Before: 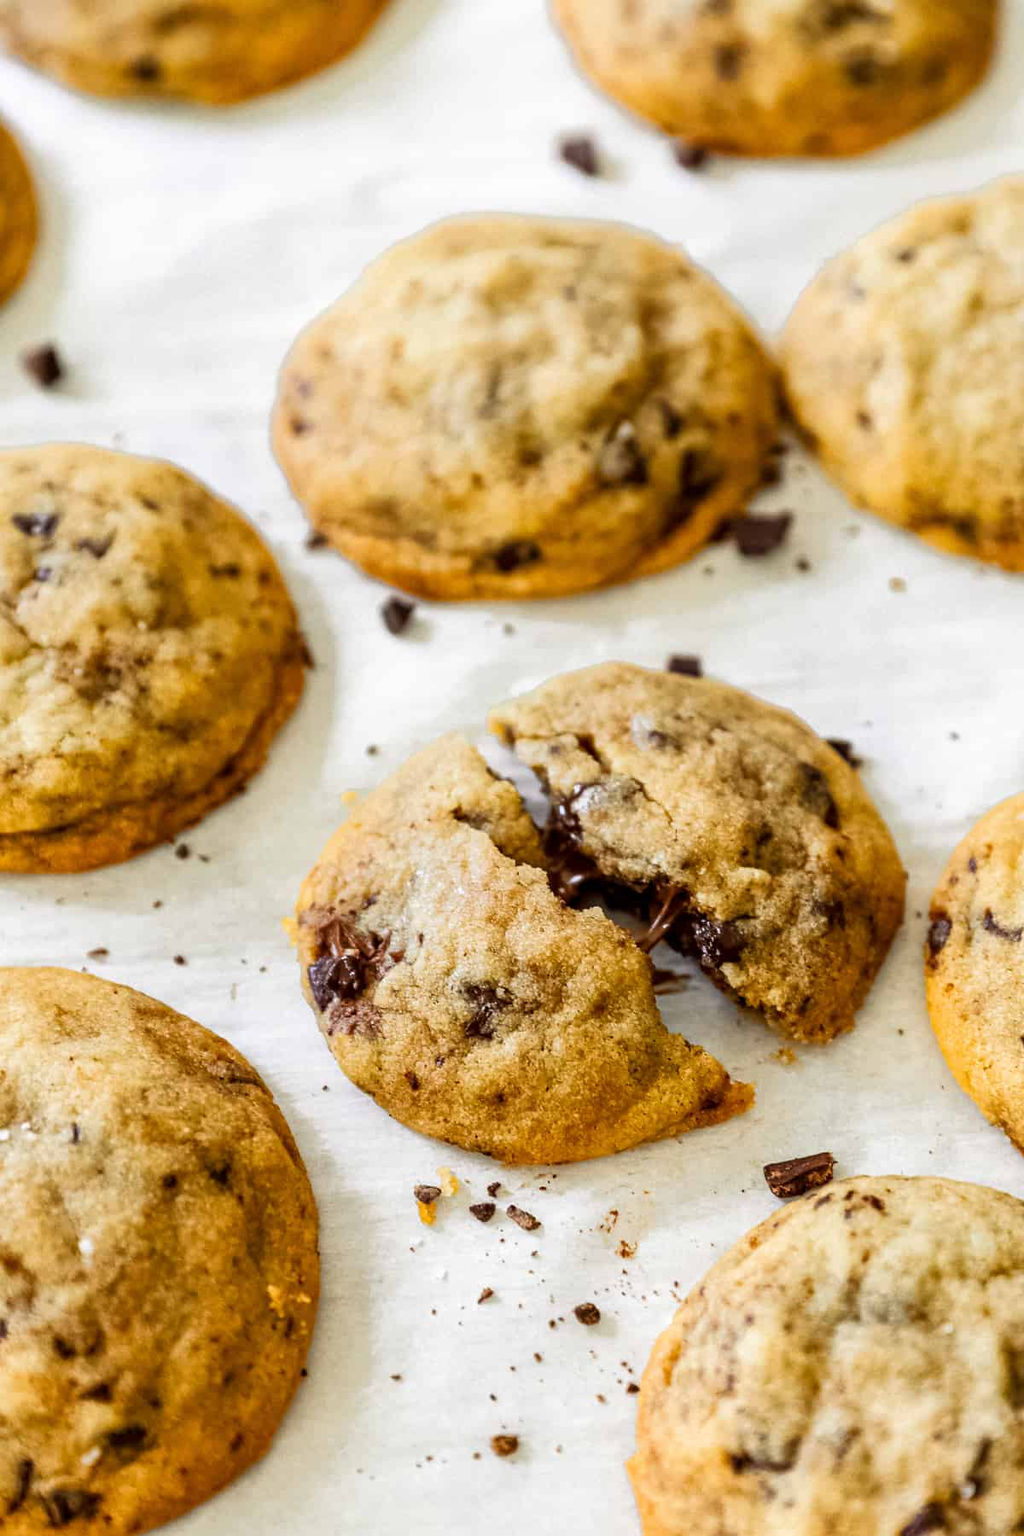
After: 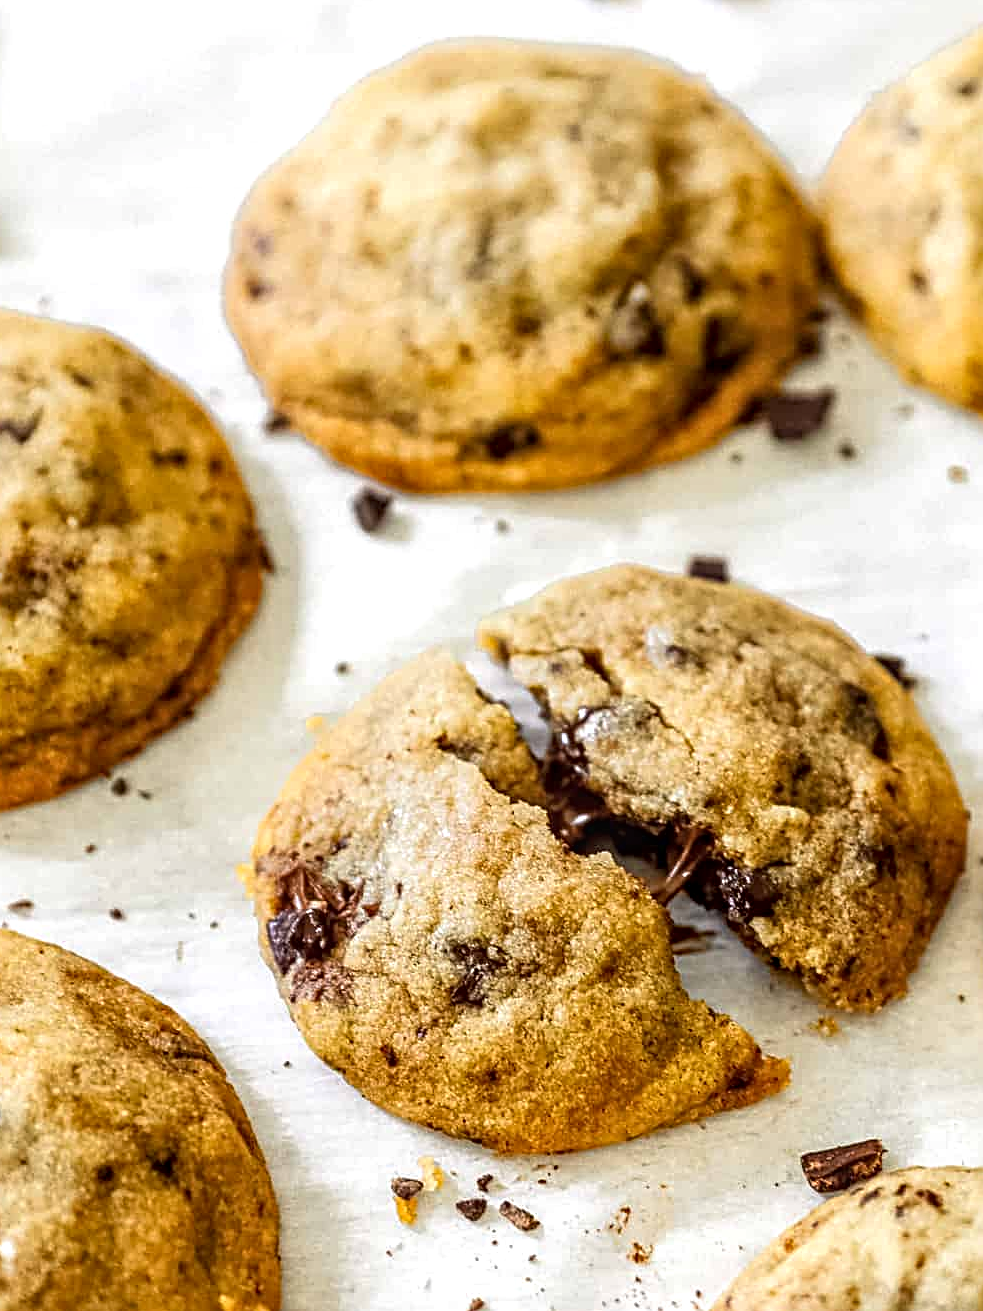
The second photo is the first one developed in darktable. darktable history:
exposure: exposure 0.152 EV, compensate exposure bias true, compensate highlight preservation false
local contrast: on, module defaults
crop: left 7.849%, top 11.73%, right 10.184%, bottom 15.386%
sharpen: radius 3.131
